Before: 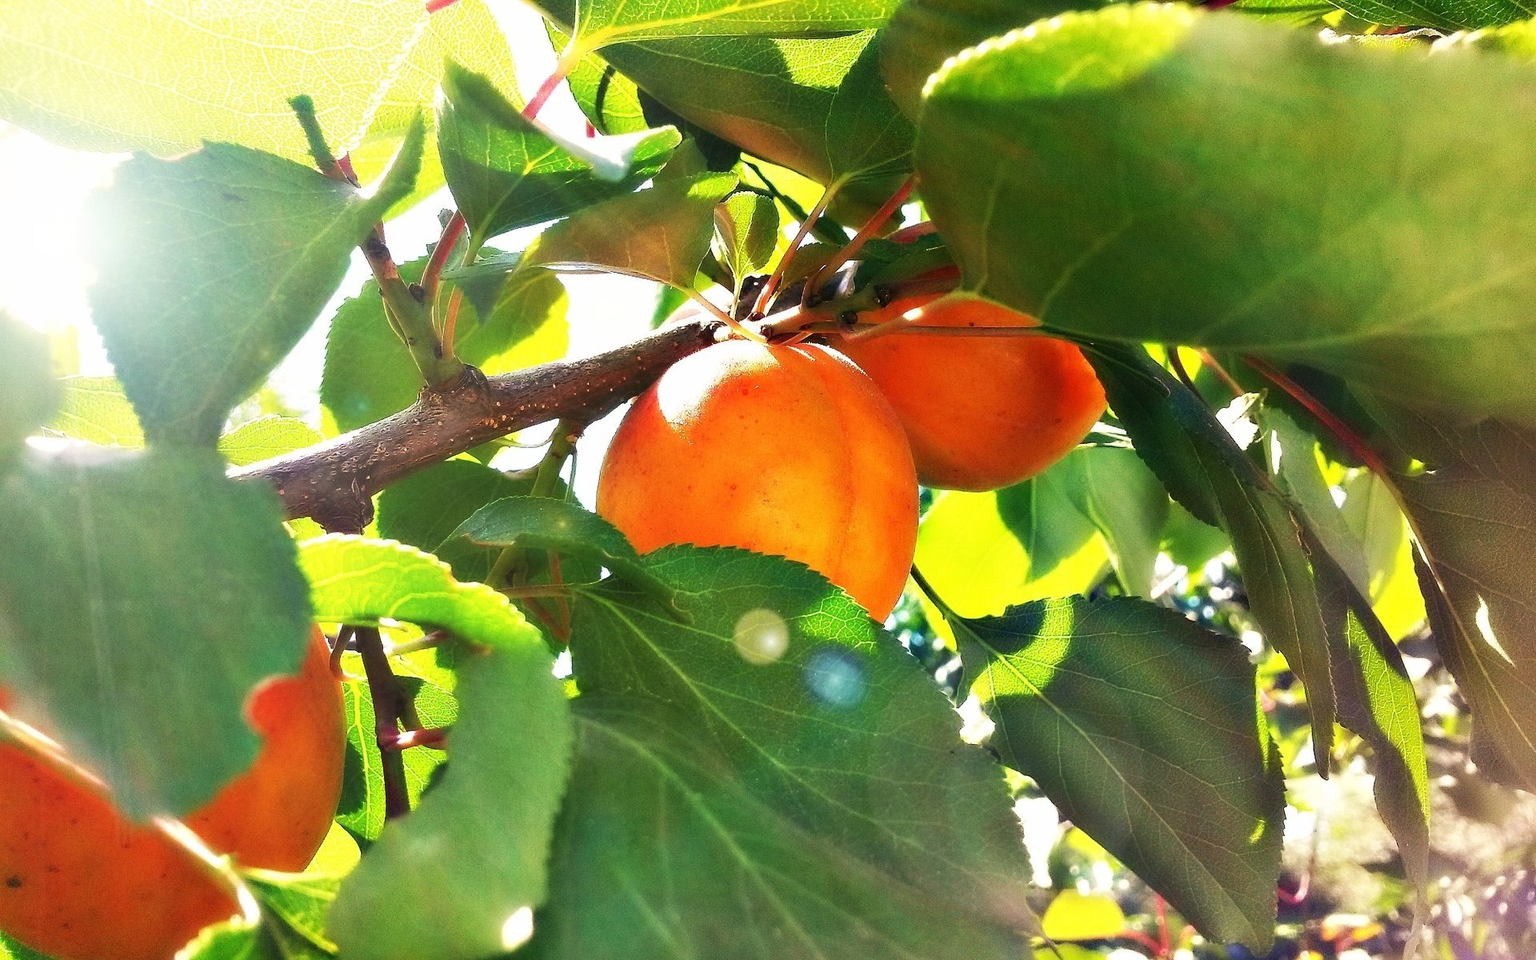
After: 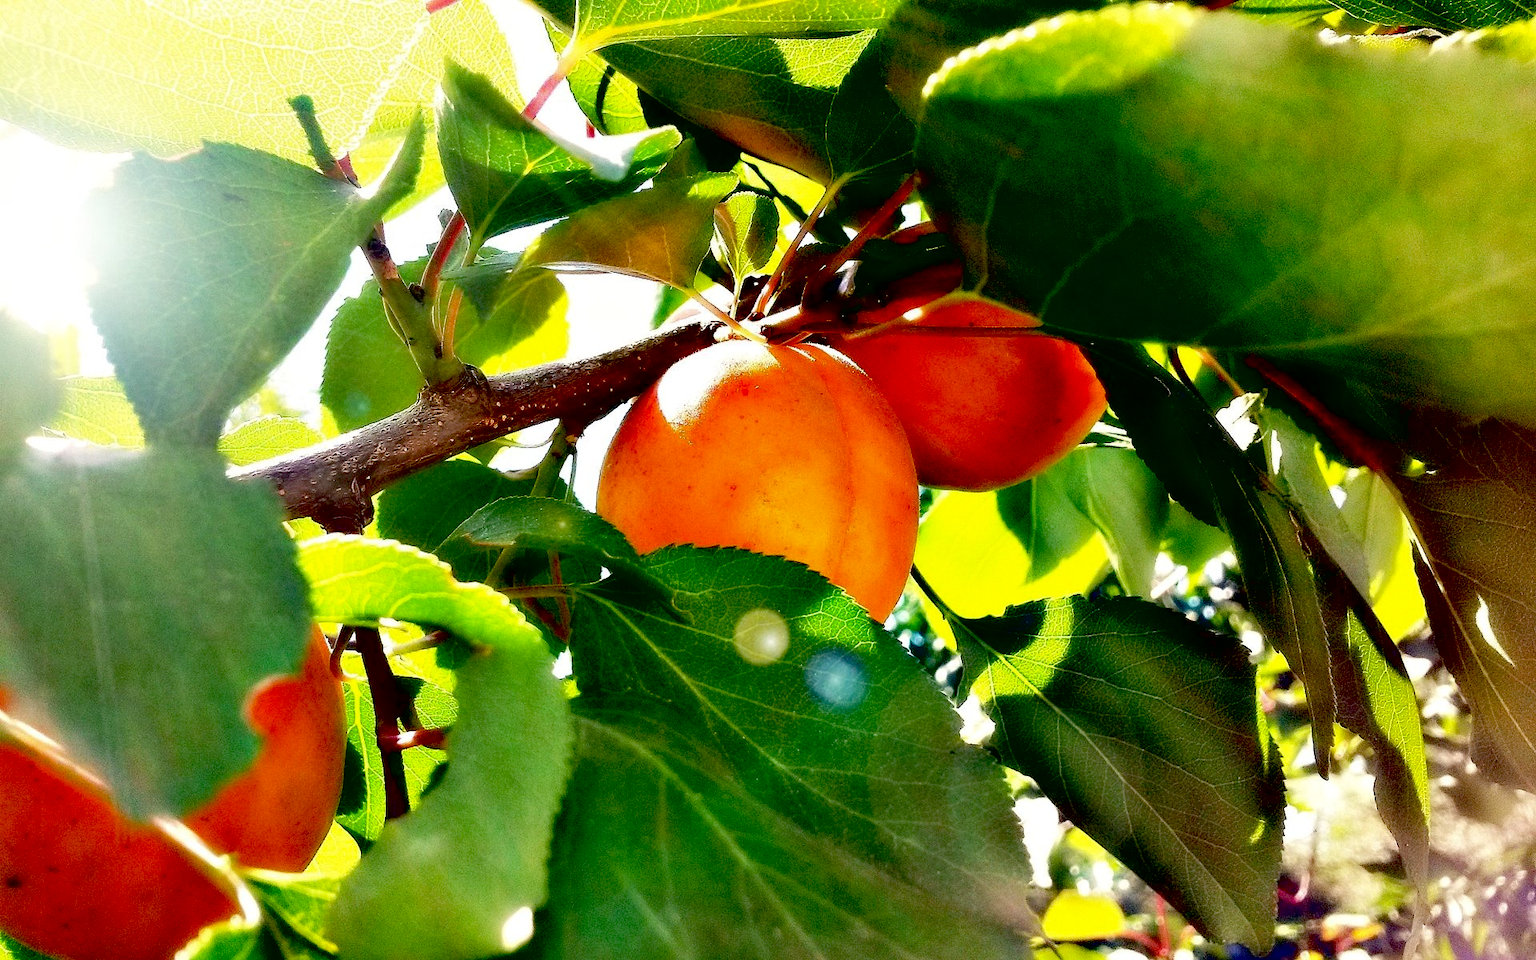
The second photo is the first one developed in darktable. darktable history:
tone equalizer: edges refinement/feathering 500, mask exposure compensation -1.57 EV, preserve details no
contrast brightness saturation: saturation -0.057
exposure: black level correction 0.057, compensate highlight preservation false
